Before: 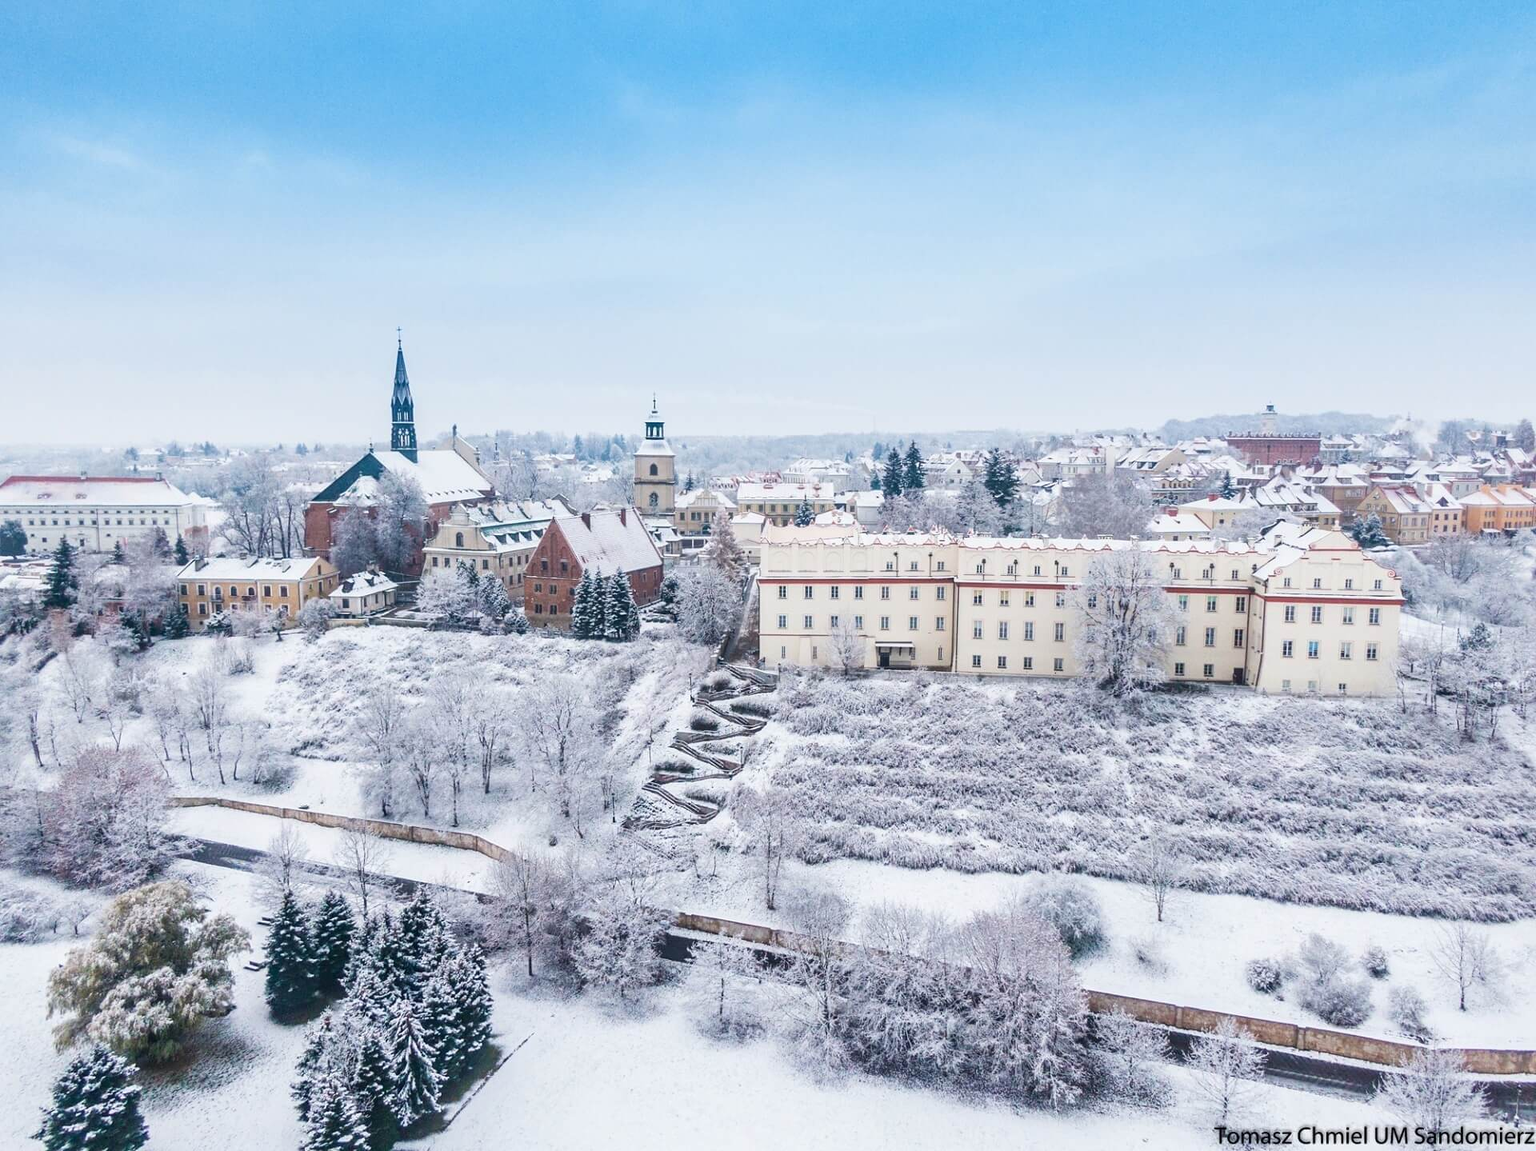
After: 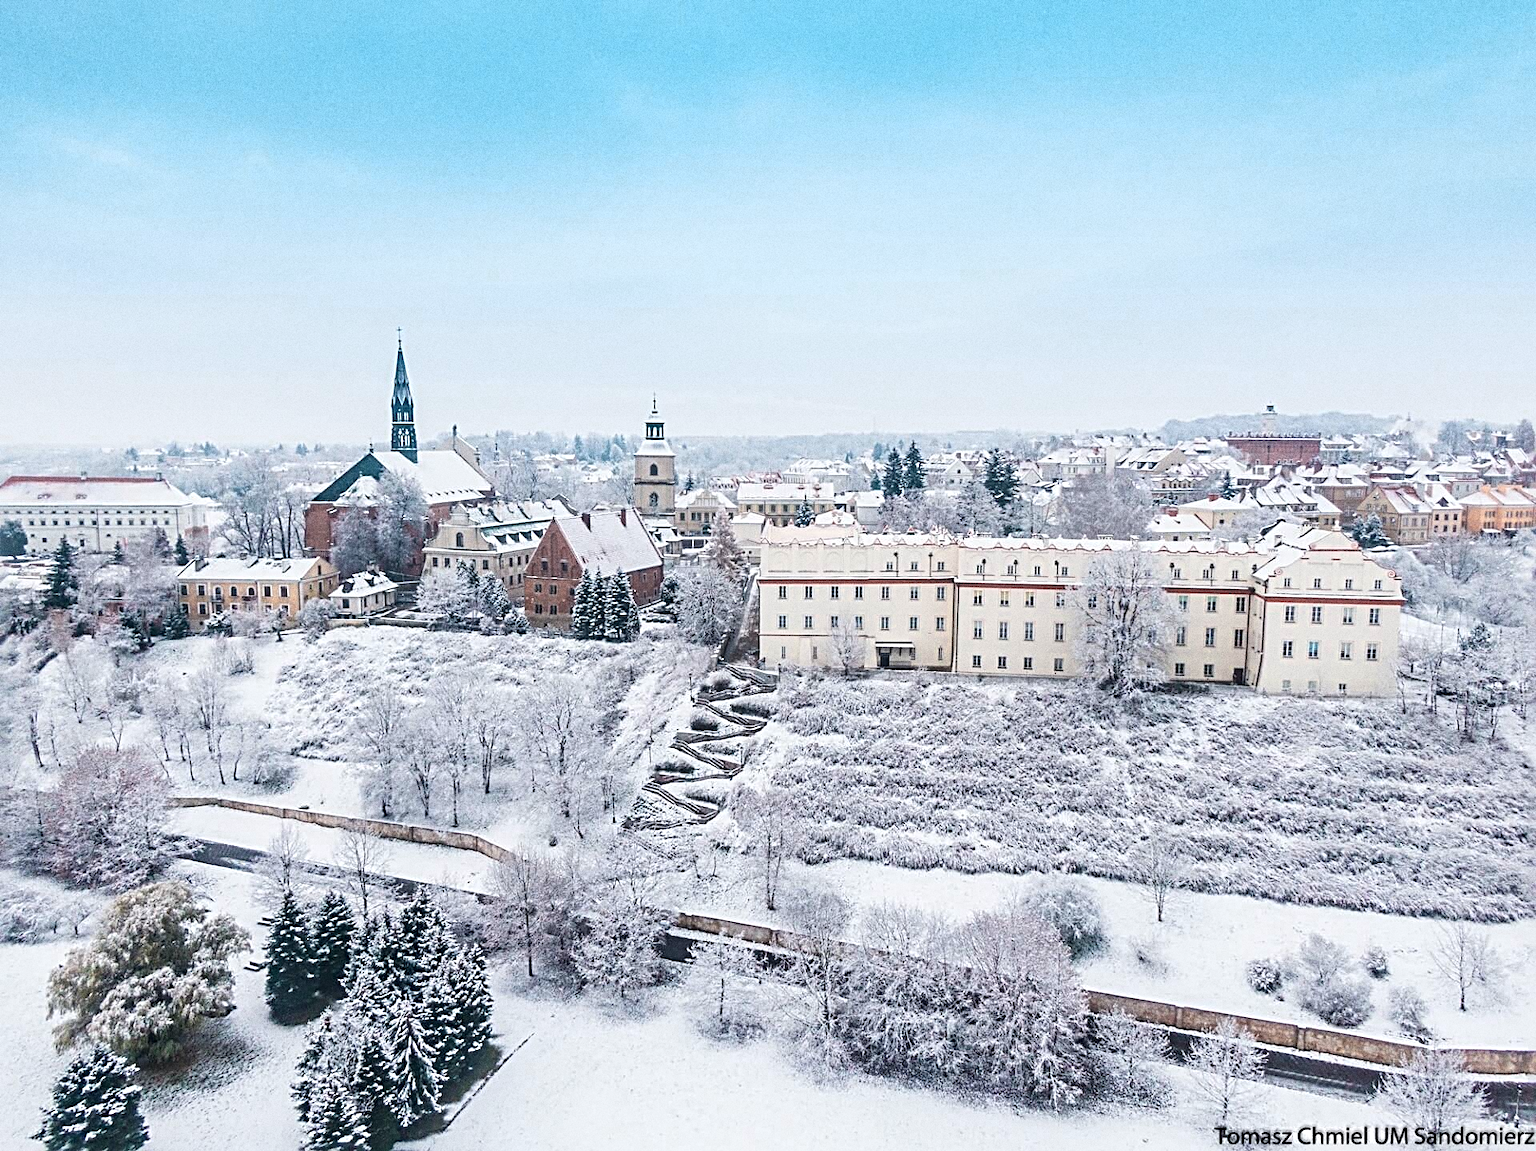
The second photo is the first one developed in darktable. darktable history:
color zones: curves: ch0 [(0.018, 0.548) (0.224, 0.64) (0.425, 0.447) (0.675, 0.575) (0.732, 0.579)]; ch1 [(0.066, 0.487) (0.25, 0.5) (0.404, 0.43) (0.75, 0.421) (0.956, 0.421)]; ch2 [(0.044, 0.561) (0.215, 0.465) (0.399, 0.544) (0.465, 0.548) (0.614, 0.447) (0.724, 0.43) (0.882, 0.623) (0.956, 0.632)]
grain: coarseness 0.09 ISO, strength 40%
sharpen: radius 4
